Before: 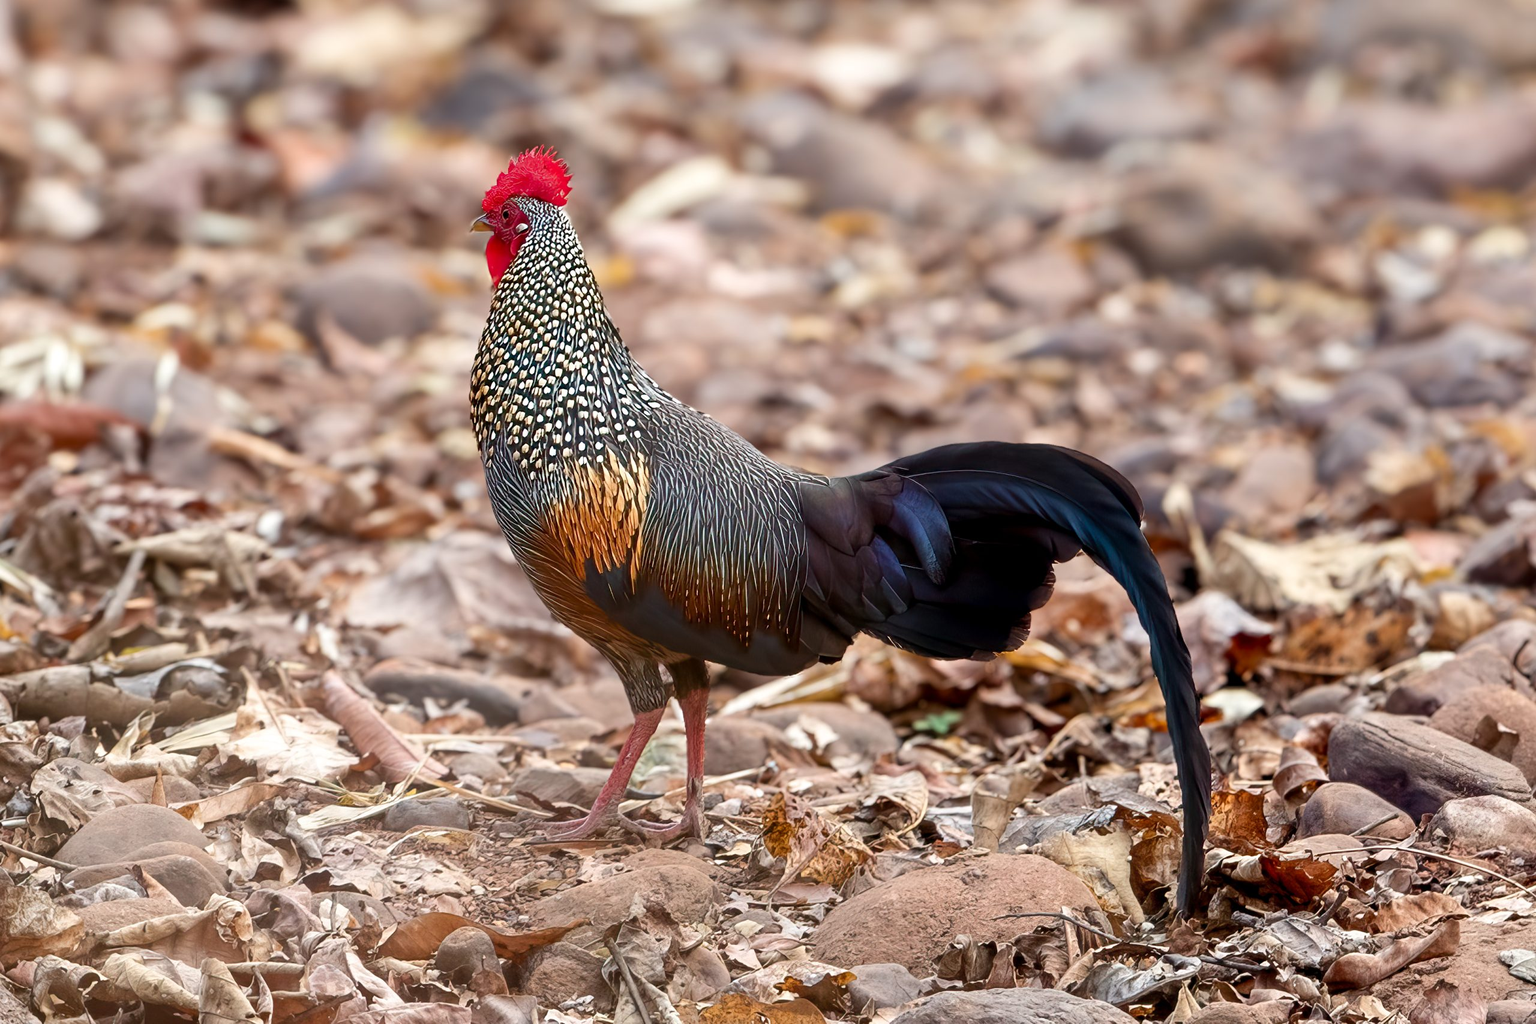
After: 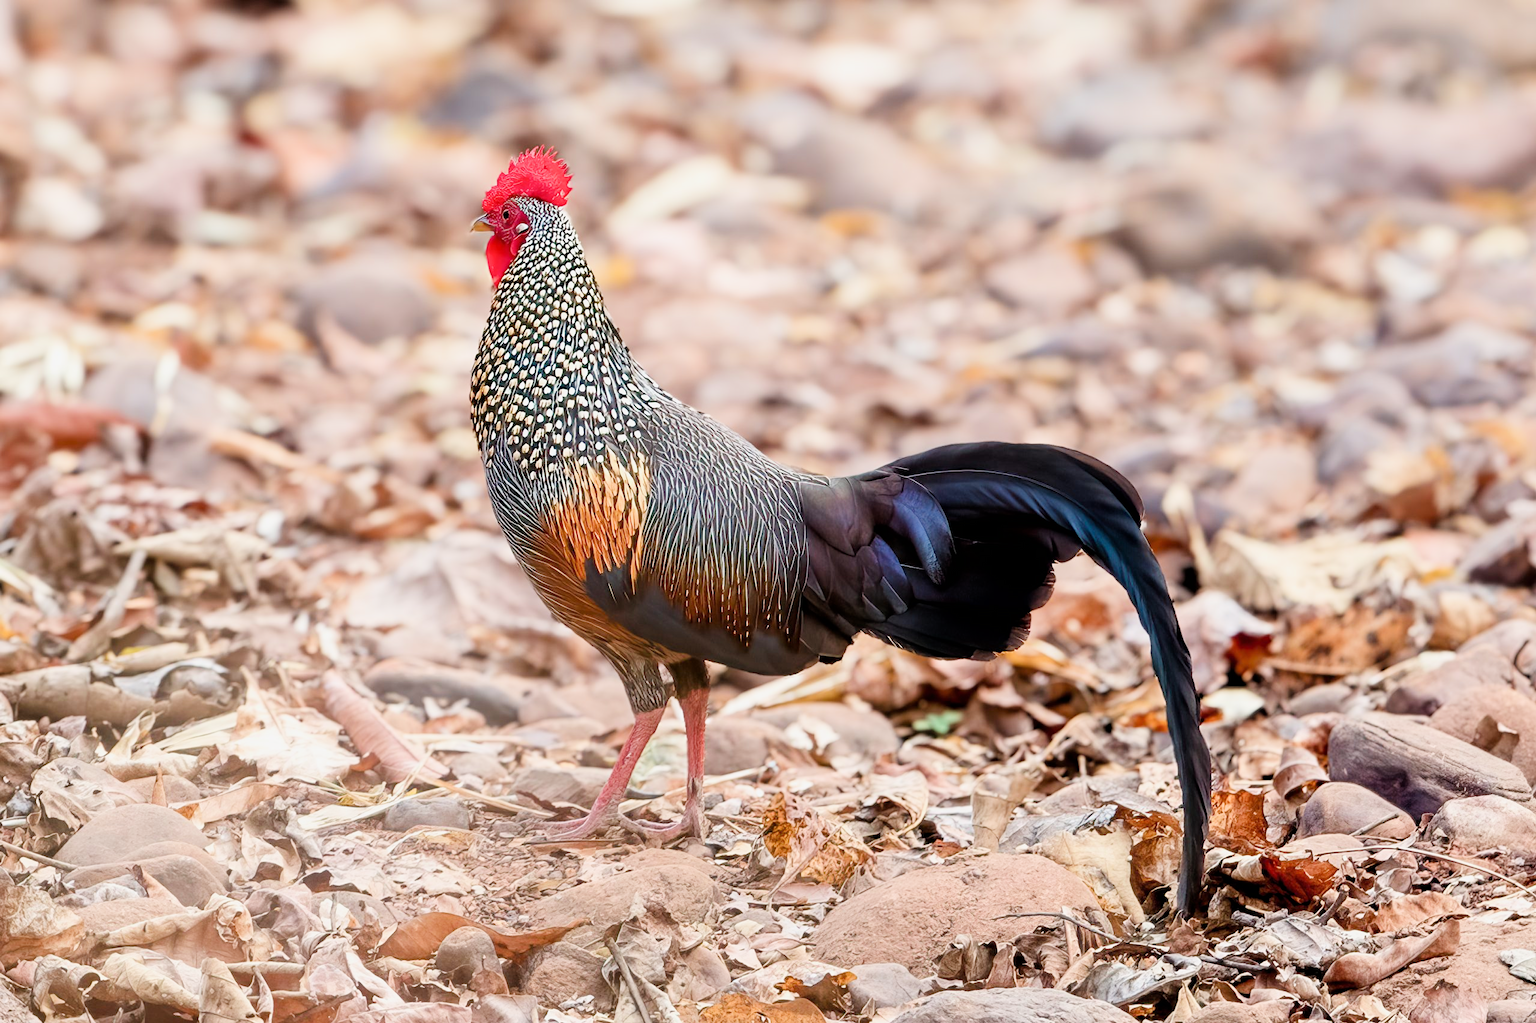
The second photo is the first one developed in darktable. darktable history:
exposure: black level correction 0, exposure 1.2 EV, compensate exposure bias true, compensate highlight preservation false
filmic rgb: black relative exposure -7.65 EV, white relative exposure 4.56 EV, hardness 3.61
